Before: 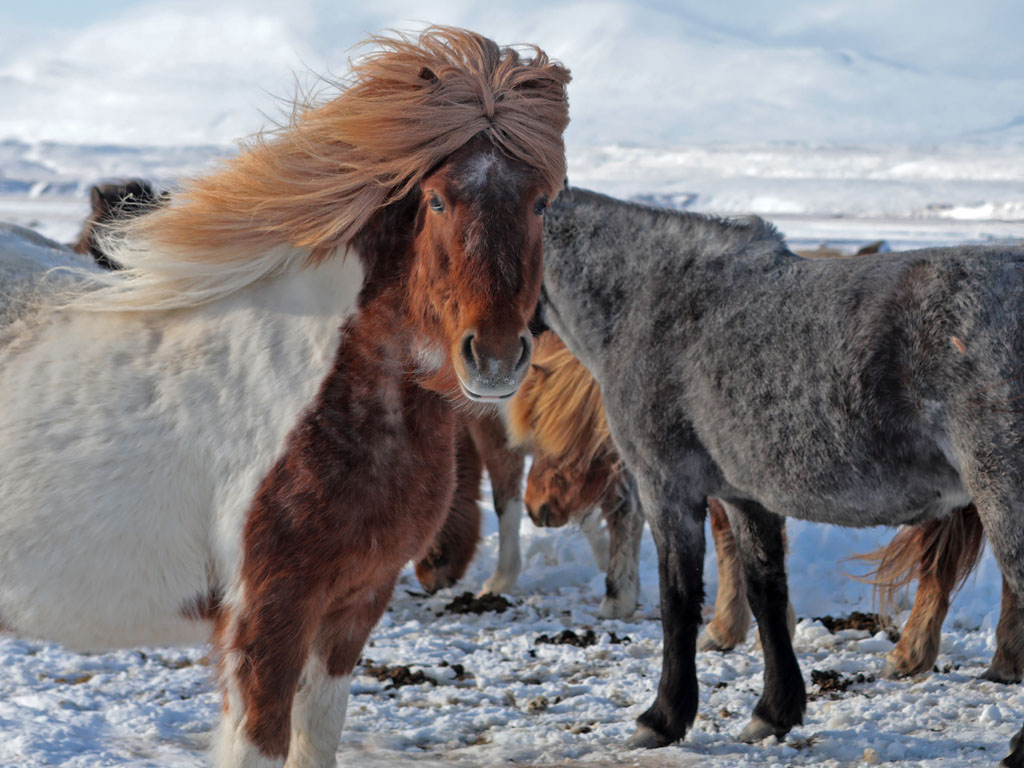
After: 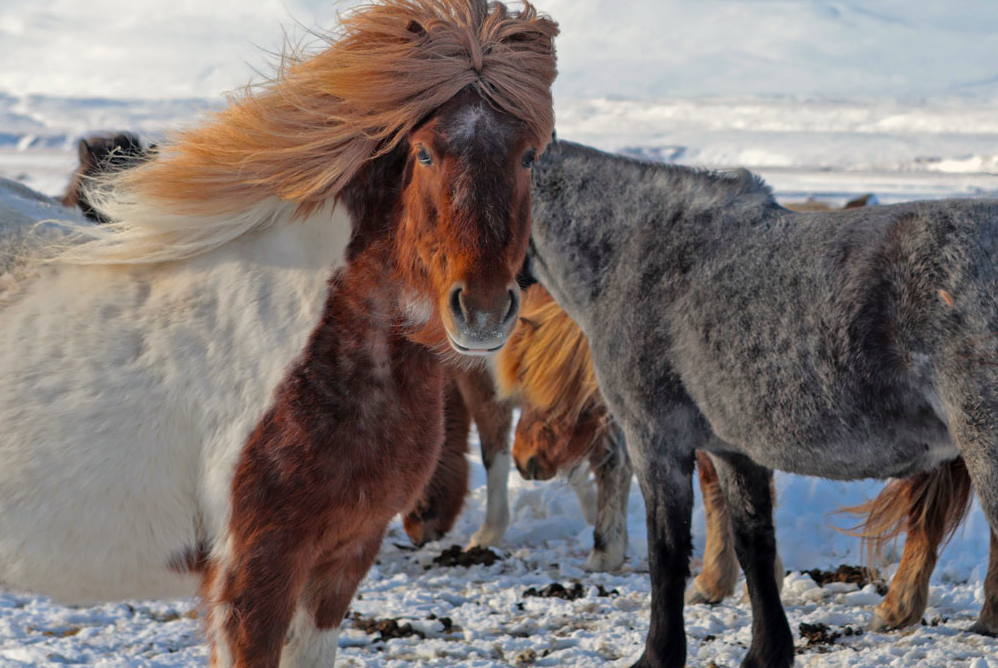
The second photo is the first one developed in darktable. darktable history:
color balance rgb: highlights gain › chroma 2.105%, highlights gain › hue 74.67°, perceptual saturation grading › global saturation 17.896%, perceptual brilliance grading › global brilliance 1.722%, perceptual brilliance grading › highlights -3.678%
crop: left 1.208%, top 6.166%, right 1.257%, bottom 6.746%
